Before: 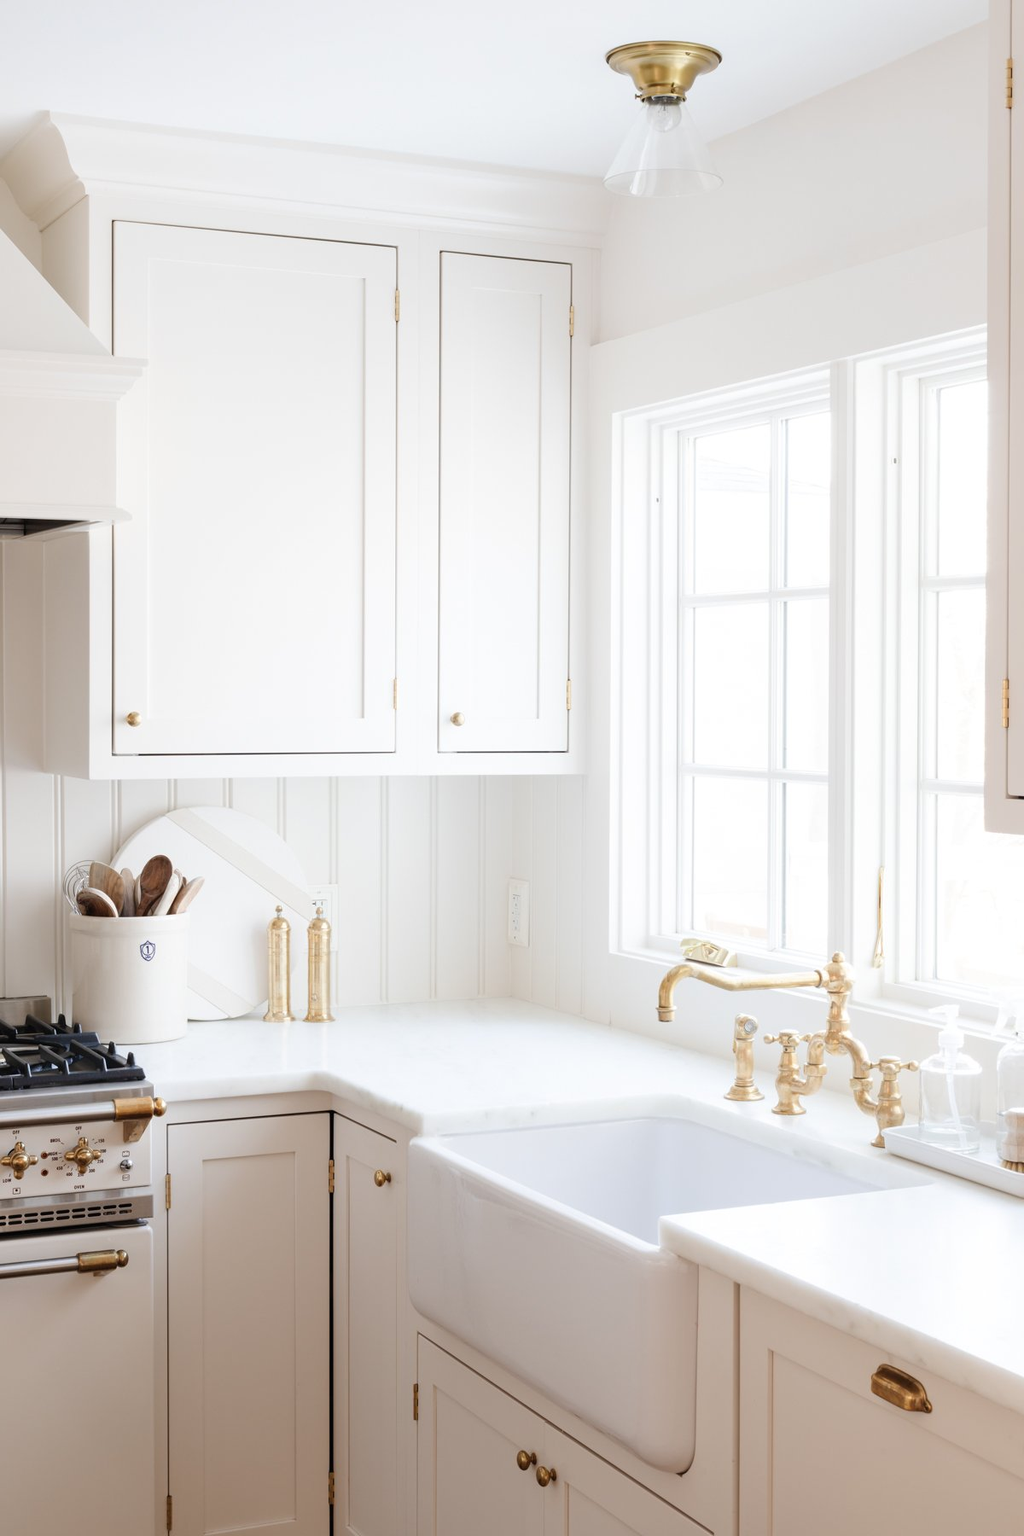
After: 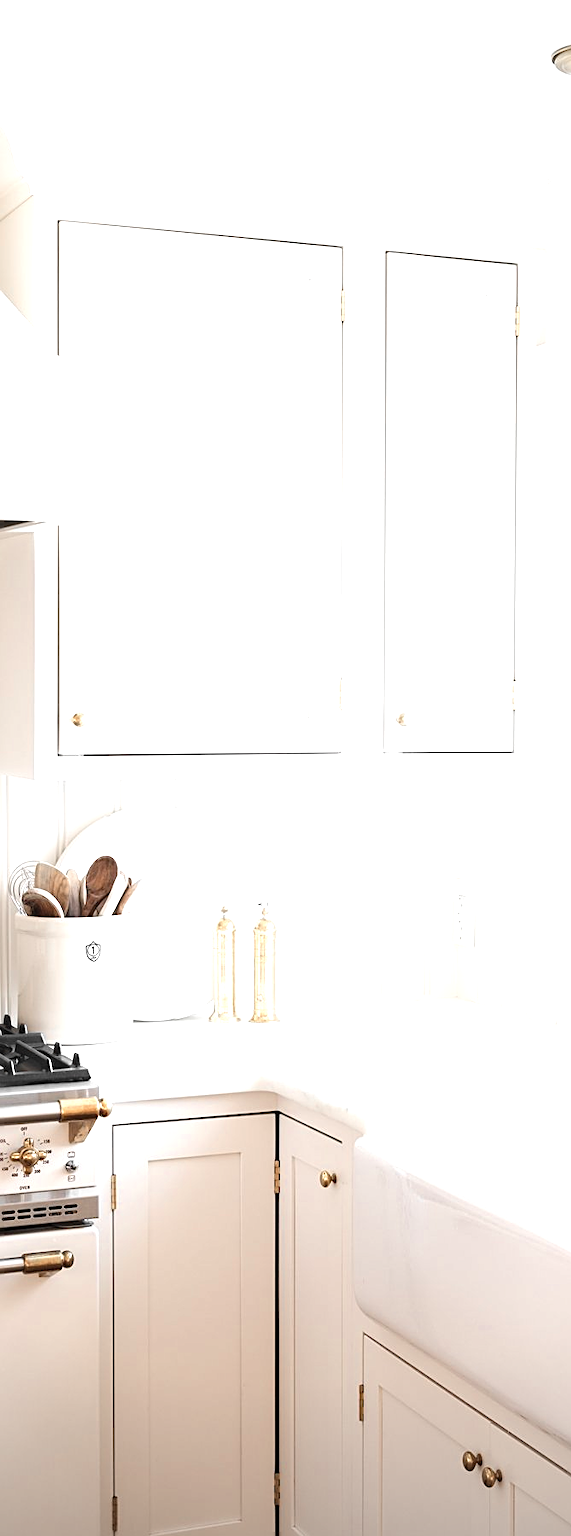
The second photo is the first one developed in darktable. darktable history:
color zones: curves: ch0 [(0, 0.447) (0.184, 0.543) (0.323, 0.476) (0.429, 0.445) (0.571, 0.443) (0.714, 0.451) (0.857, 0.452) (1, 0.447)]; ch1 [(0, 0.464) (0.176, 0.46) (0.287, 0.177) (0.429, 0.002) (0.571, 0) (0.714, 0) (0.857, 0) (1, 0.464)]
crop: left 5.344%, right 38.849%
vignetting: on, module defaults
sharpen: on, module defaults
exposure: black level correction 0, exposure 0.895 EV, compensate highlight preservation false
